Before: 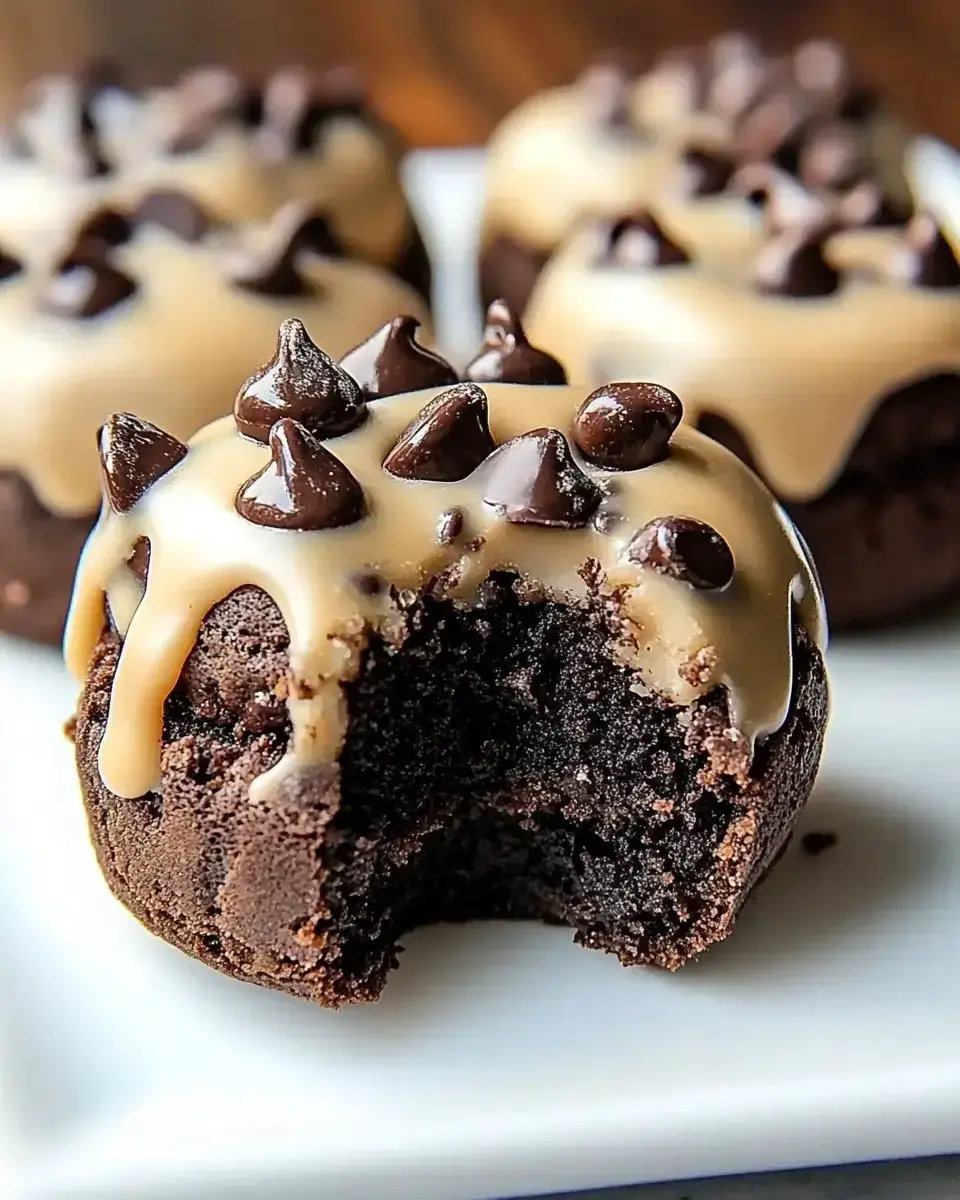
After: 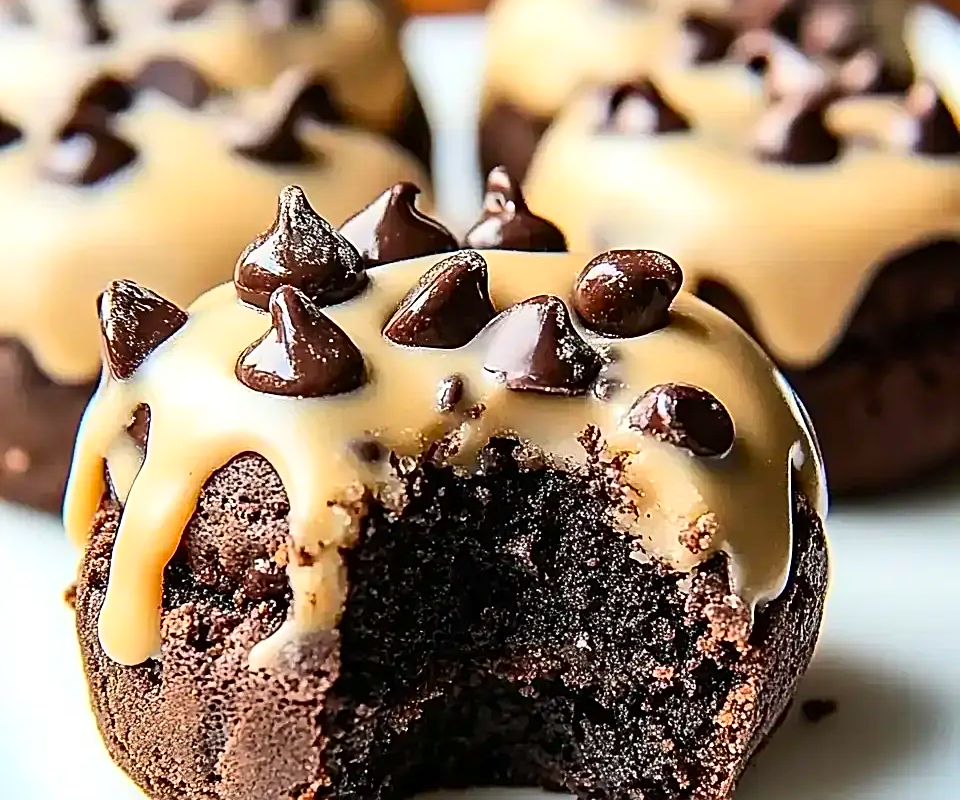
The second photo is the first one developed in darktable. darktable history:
contrast brightness saturation: contrast 0.23, brightness 0.1, saturation 0.29
crop: top 11.166%, bottom 22.168%
sharpen: on, module defaults
